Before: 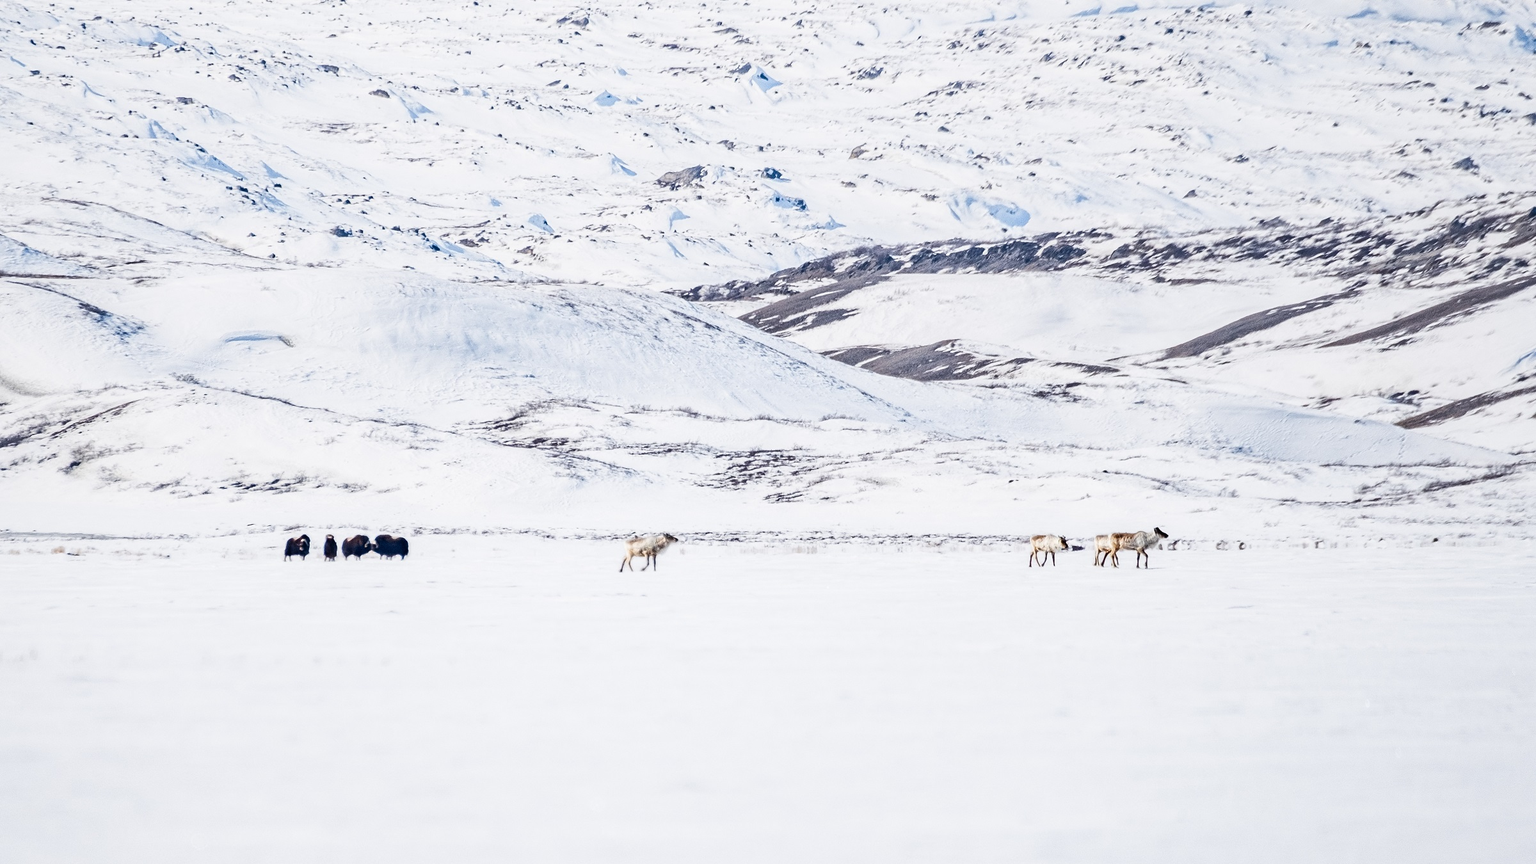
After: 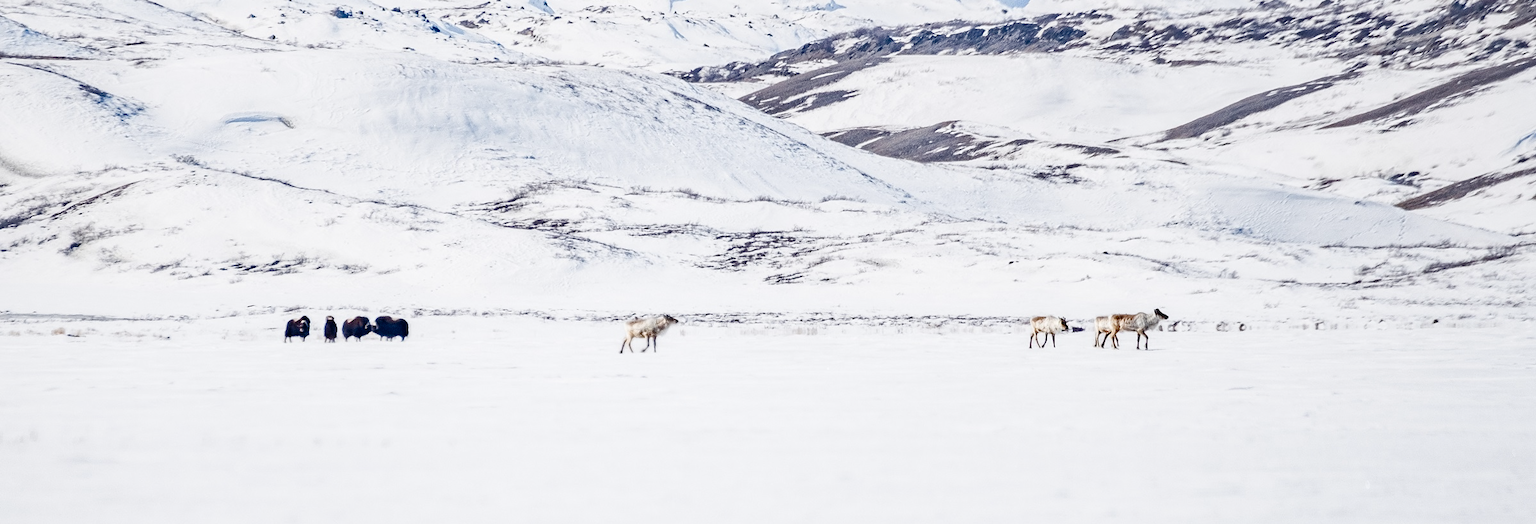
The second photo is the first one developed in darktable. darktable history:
color balance rgb: perceptual saturation grading › global saturation 20%, perceptual saturation grading › highlights -50%, perceptual saturation grading › shadows 30%
crop and rotate: top 25.357%, bottom 13.942%
